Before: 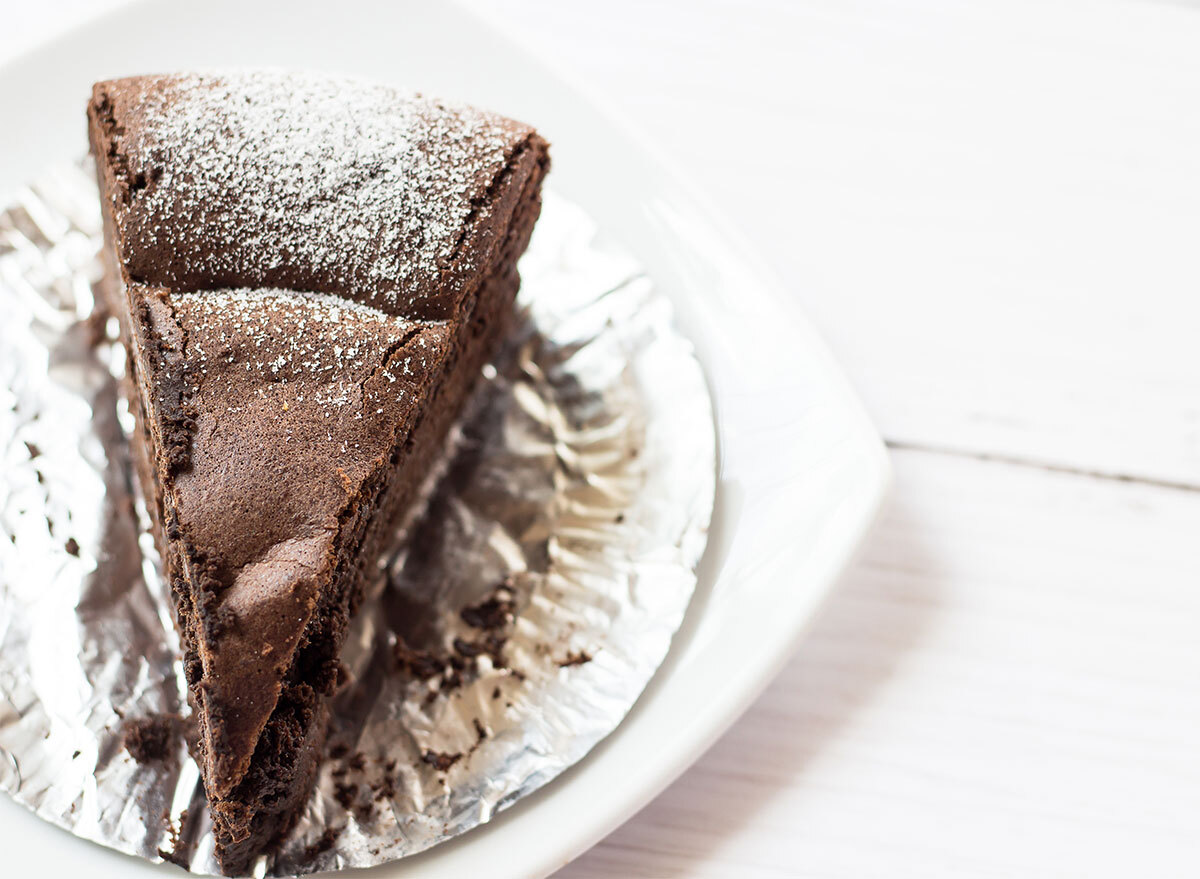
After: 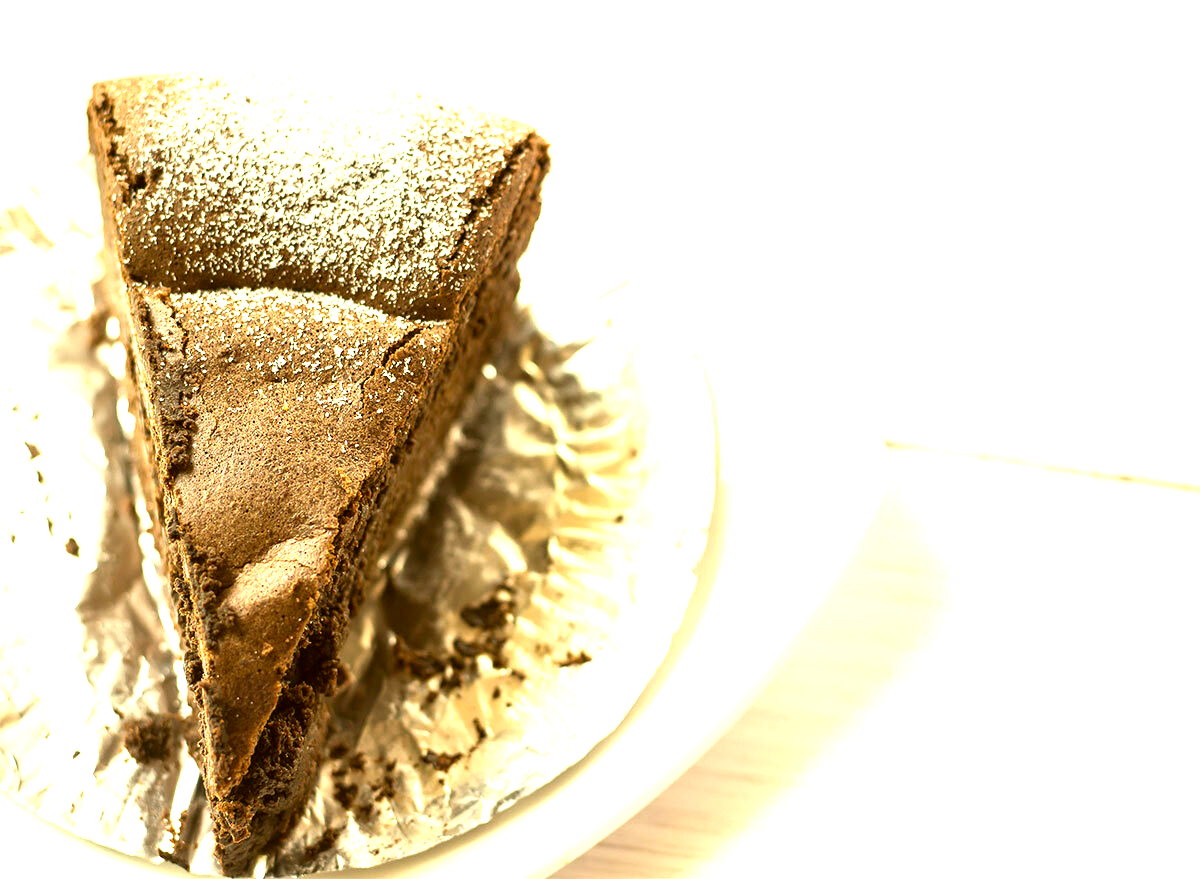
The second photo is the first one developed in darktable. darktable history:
exposure: black level correction 0, exposure 1.103 EV, compensate highlight preservation false
color correction: highlights a* 0.099, highlights b* 29.57, shadows a* -0.166, shadows b* 21.44
